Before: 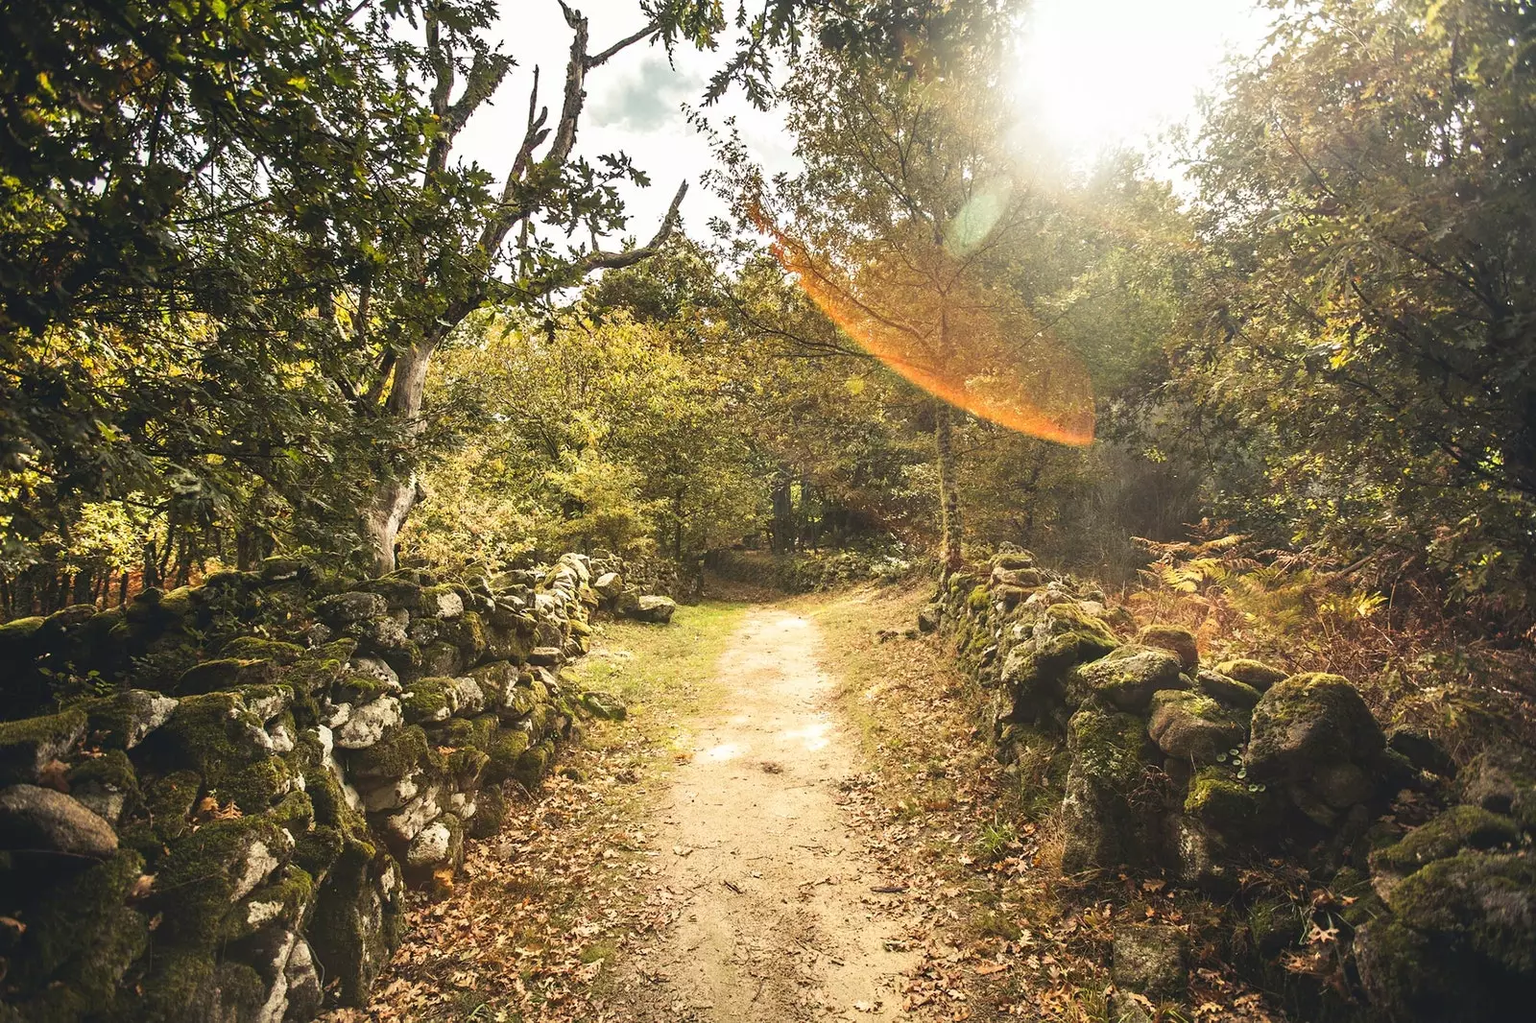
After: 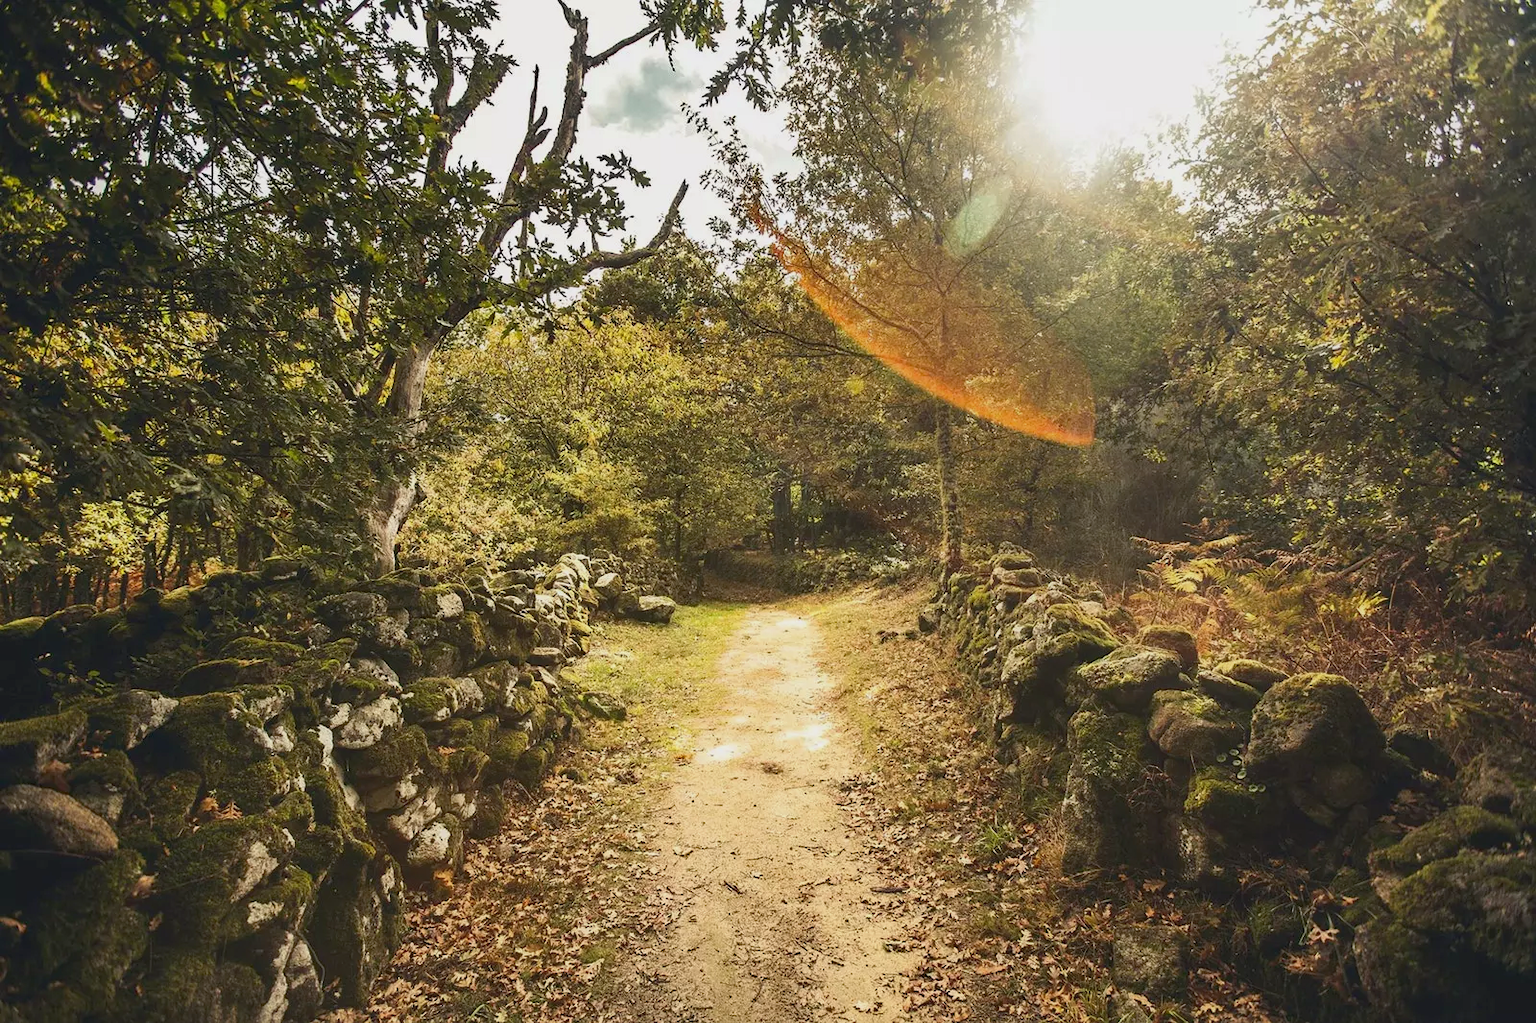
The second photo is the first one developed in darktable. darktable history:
tone equalizer: -8 EV 0.214 EV, -7 EV 0.427 EV, -6 EV 0.447 EV, -5 EV 0.265 EV, -3 EV -0.273 EV, -2 EV -0.4 EV, -1 EV -0.397 EV, +0 EV -0.254 EV
haze removal: strength 0.3, distance 0.247, compatibility mode true, adaptive false
